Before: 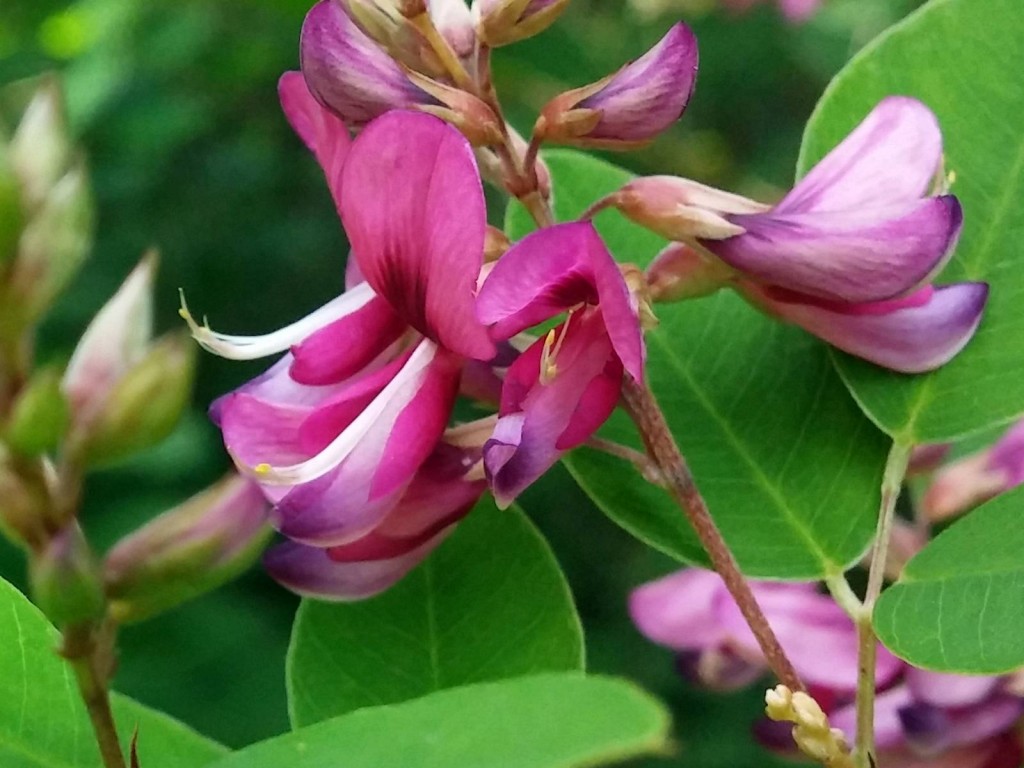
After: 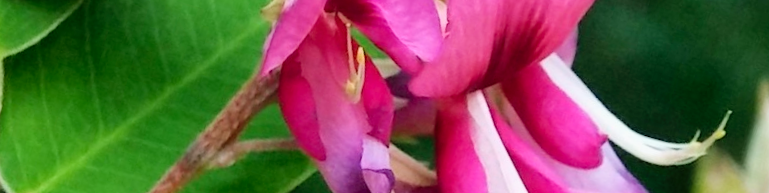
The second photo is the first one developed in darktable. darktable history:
shadows and highlights: shadows 12, white point adjustment 1.2, soften with gaussian
levels: levels [0, 0.435, 0.917]
crop and rotate: angle 16.12°, top 30.835%, bottom 35.653%
filmic rgb: black relative exposure -8.15 EV, white relative exposure 3.76 EV, hardness 4.46
